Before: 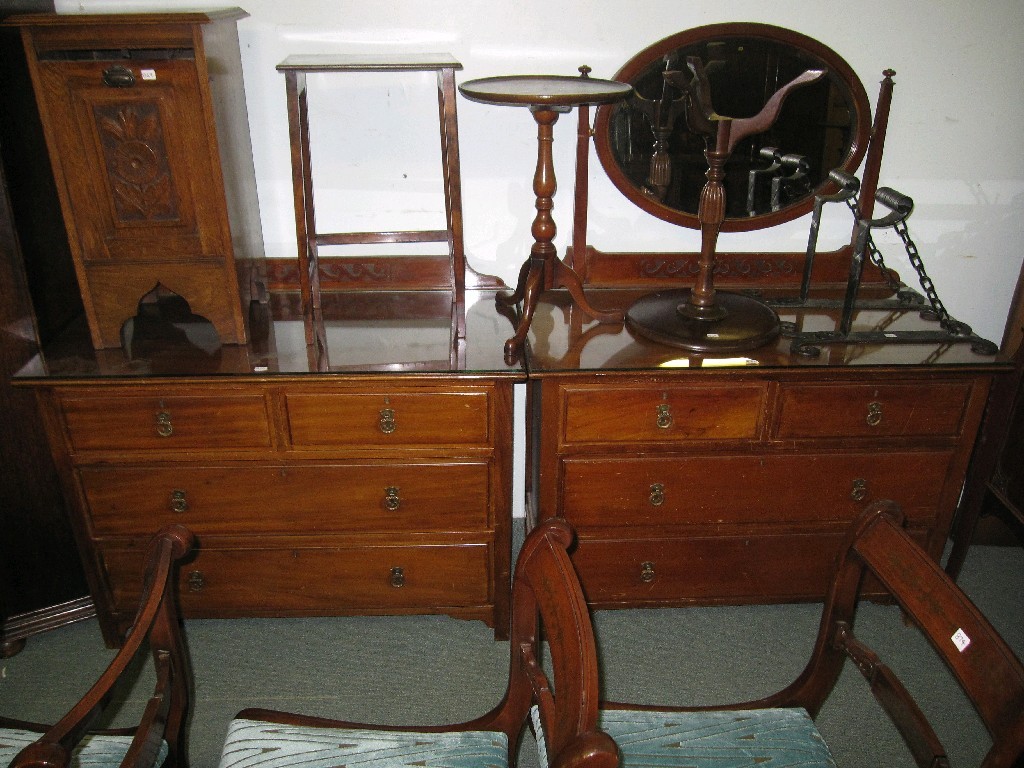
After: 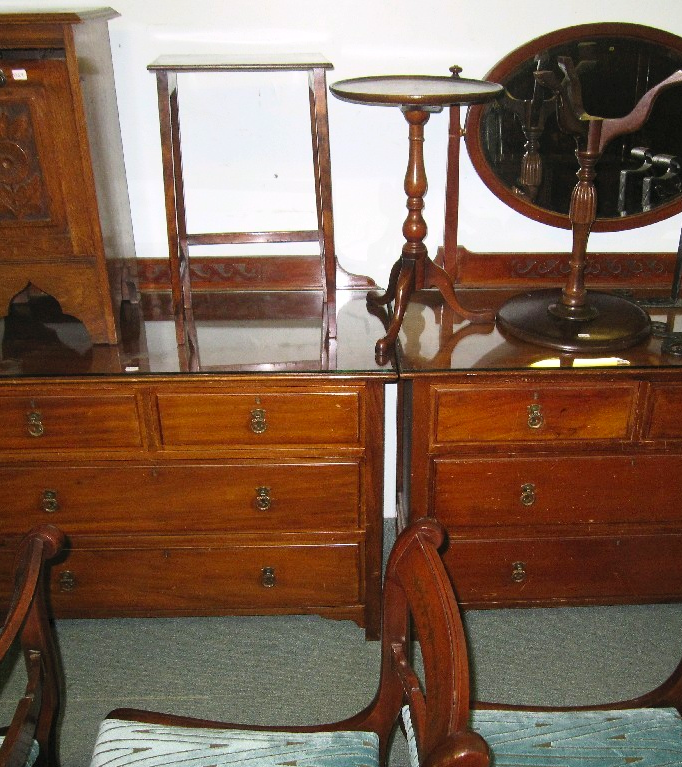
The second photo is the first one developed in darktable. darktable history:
contrast brightness saturation: contrast 0.2, brightness 0.16, saturation 0.22
crop and rotate: left 12.648%, right 20.685%
